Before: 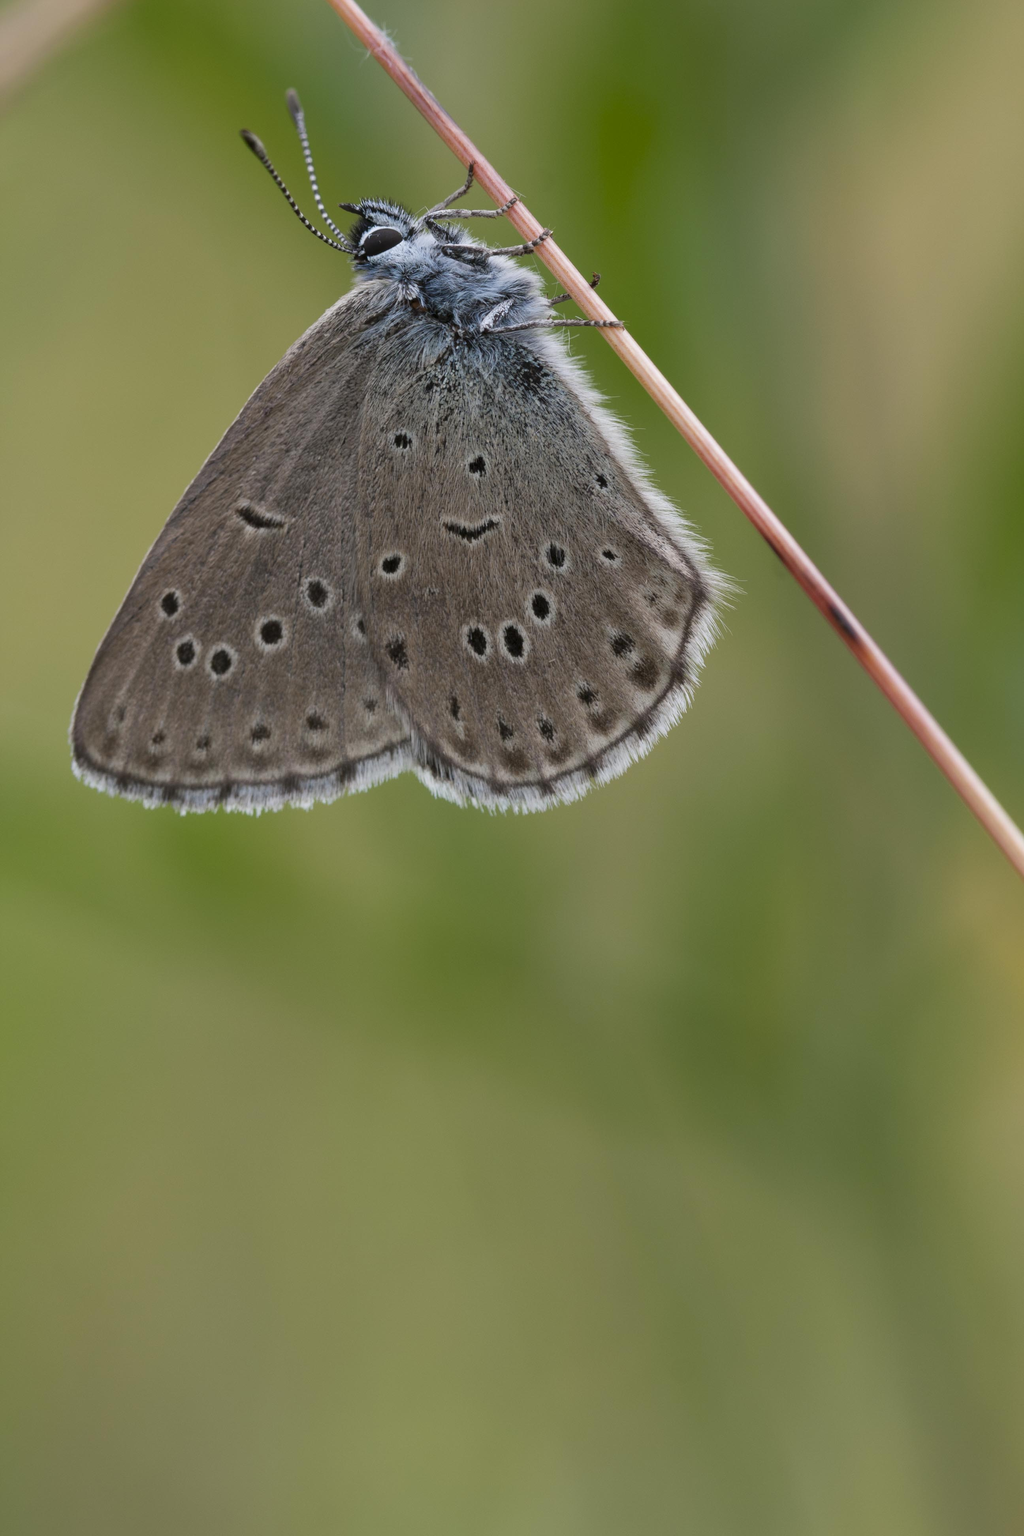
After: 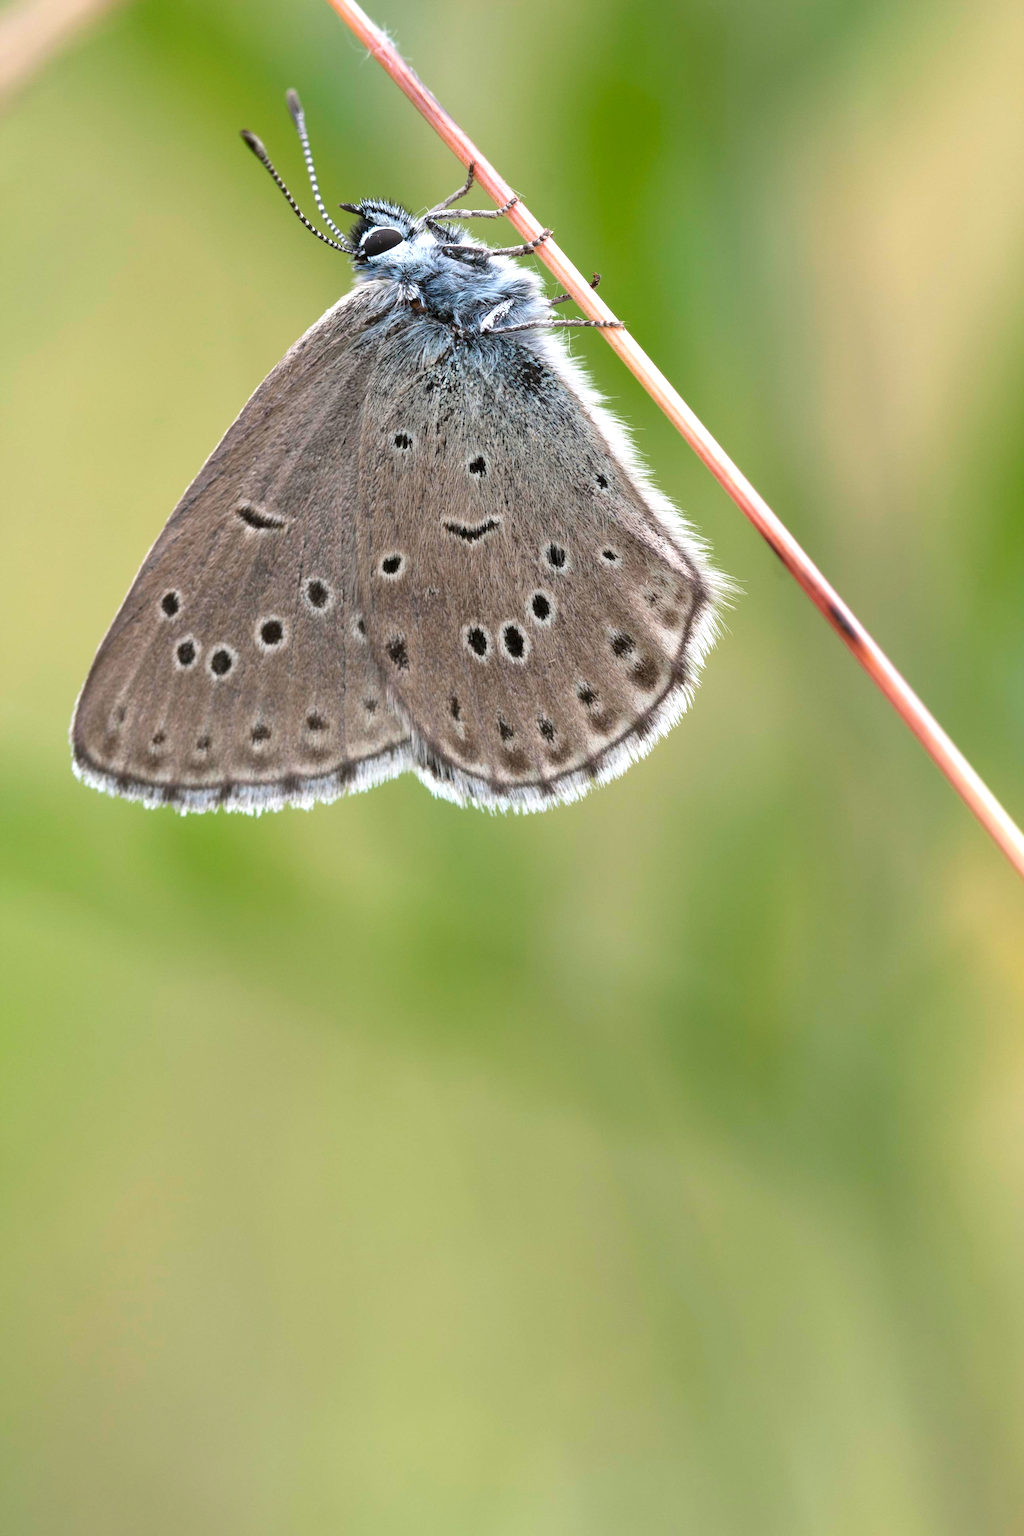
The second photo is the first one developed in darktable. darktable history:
exposure: exposure 1 EV, compensate exposure bias true, compensate highlight preservation false
contrast brightness saturation: contrast 0.013, saturation -0.055
